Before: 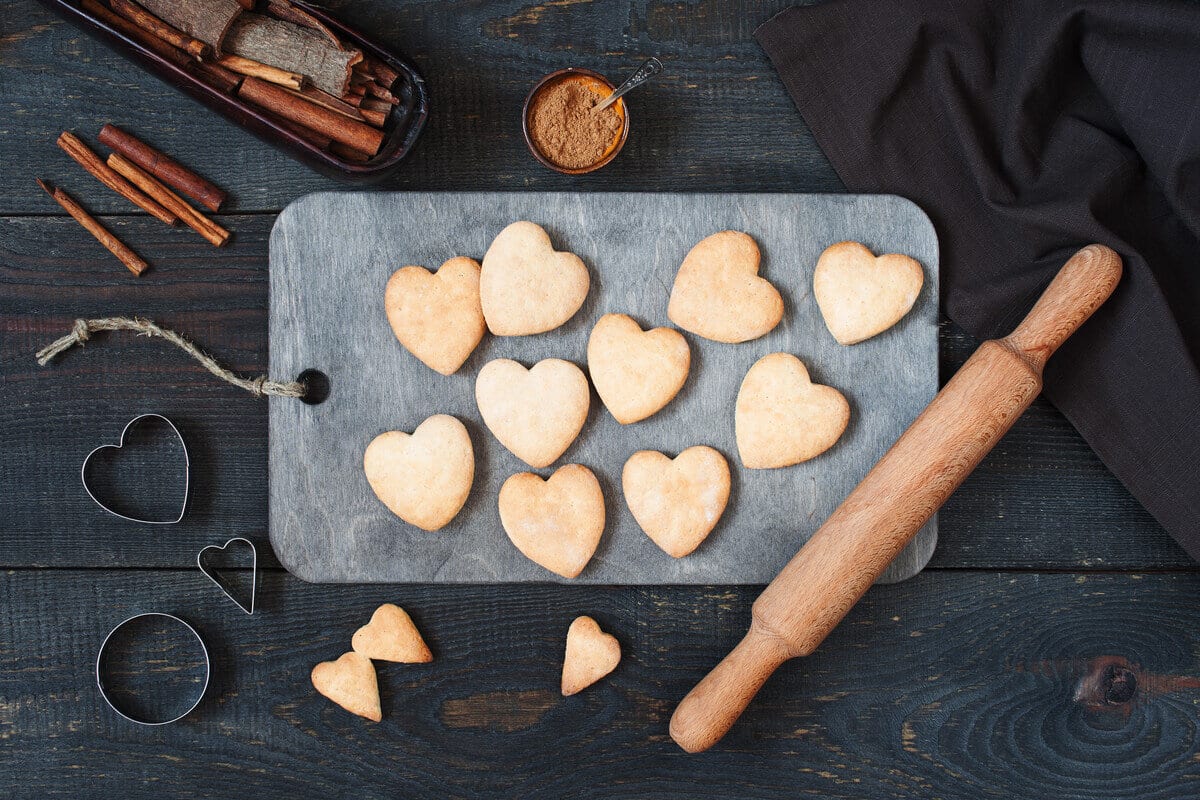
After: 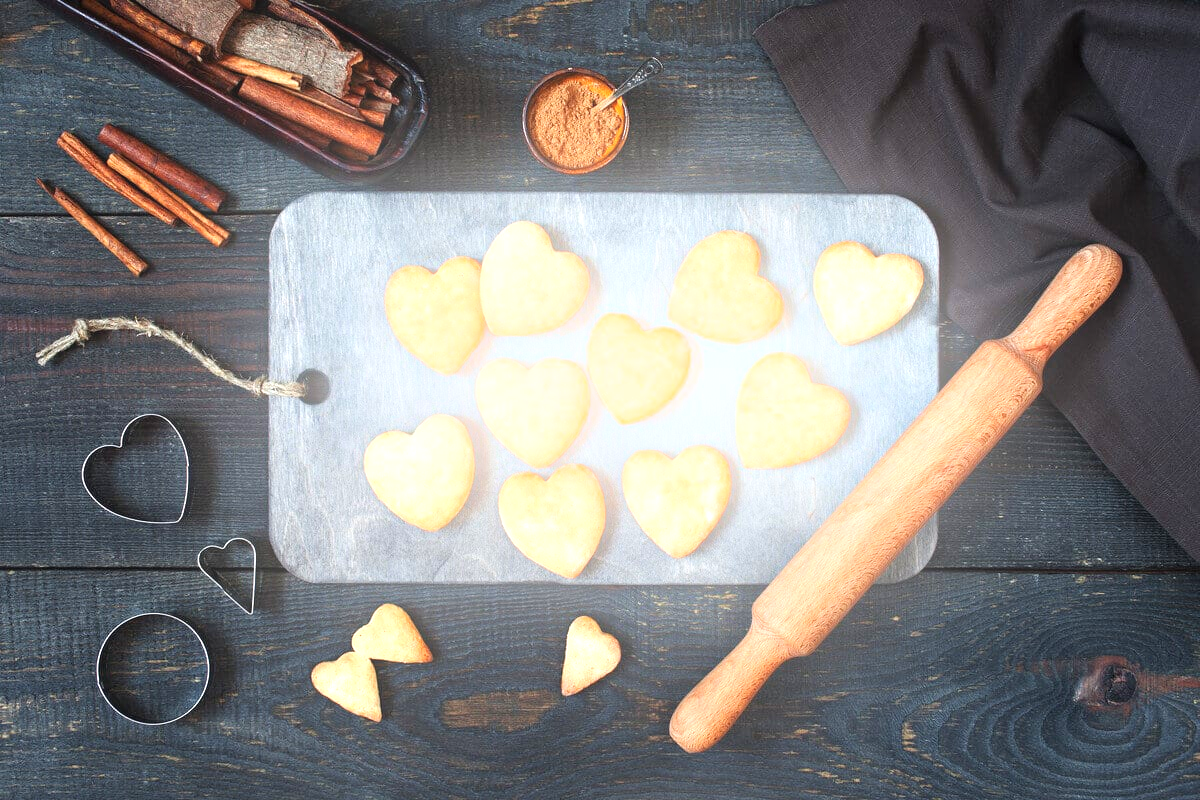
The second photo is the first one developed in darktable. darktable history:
bloom: on, module defaults
exposure: black level correction 0, exposure 0.9 EV, compensate highlight preservation false
